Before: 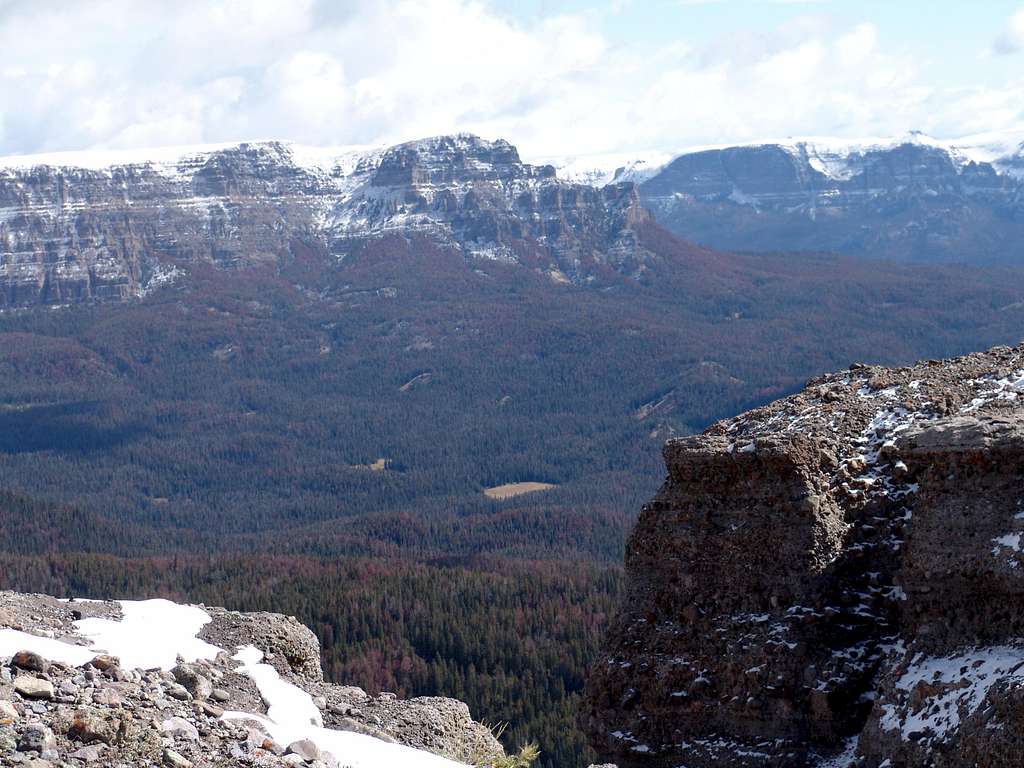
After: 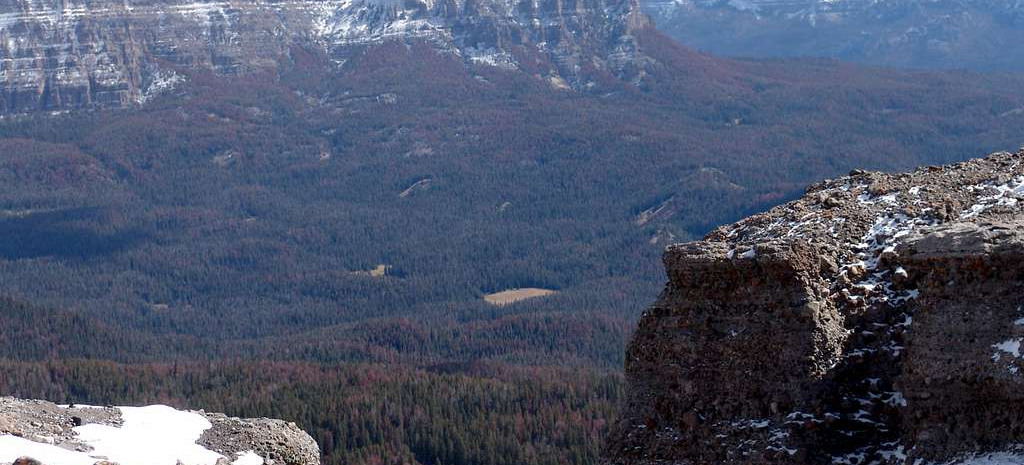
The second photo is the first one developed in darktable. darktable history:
crop and rotate: top 25.378%, bottom 14.034%
